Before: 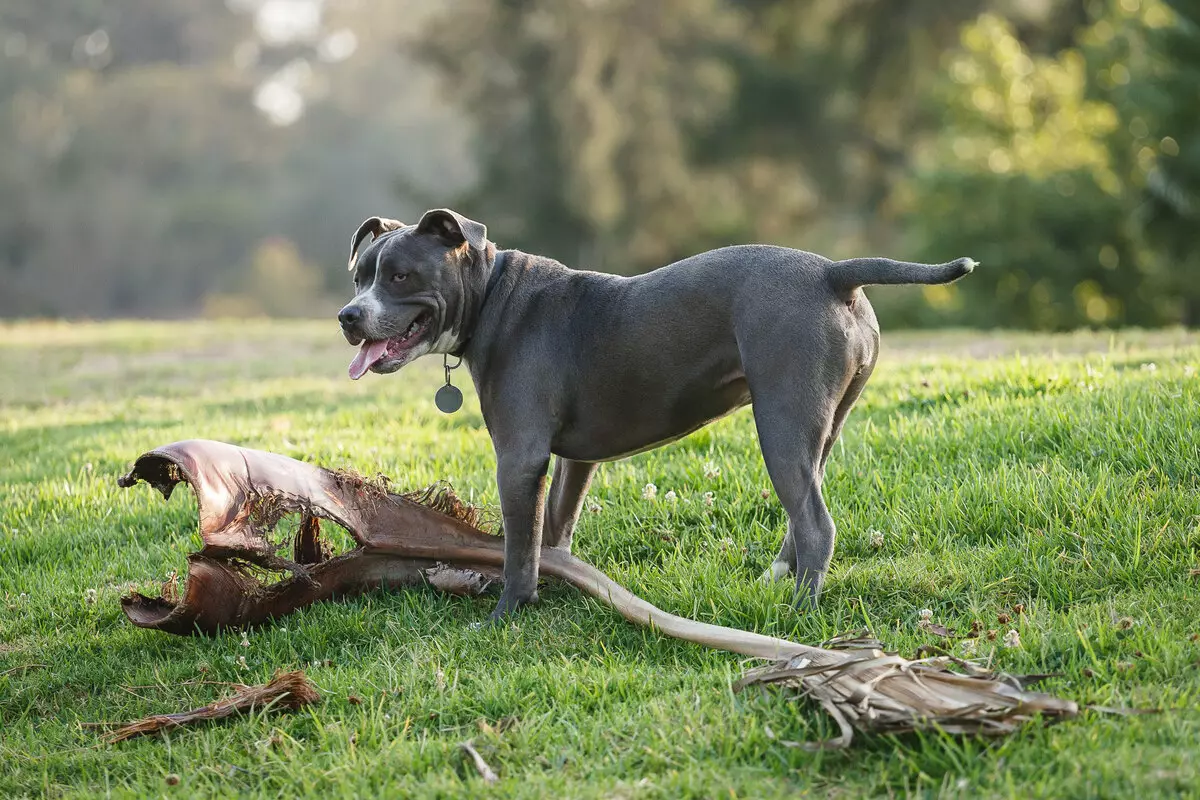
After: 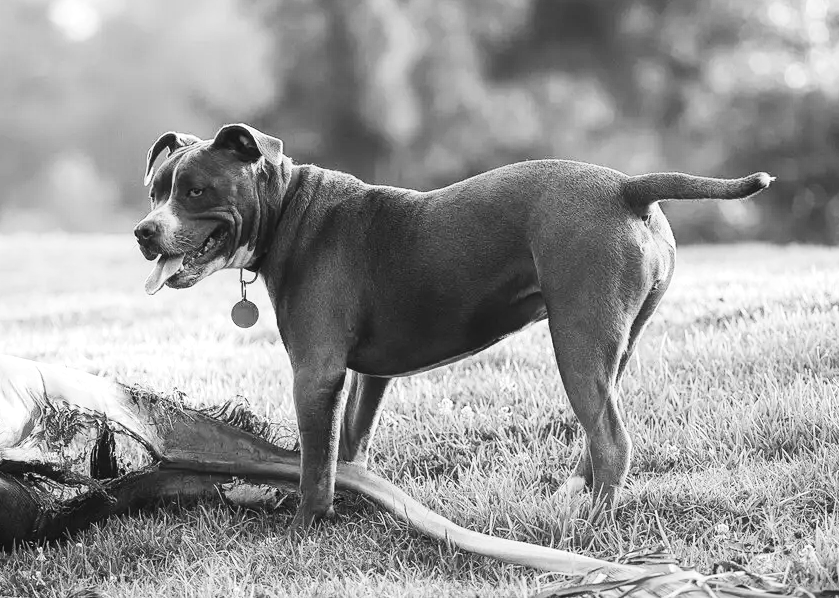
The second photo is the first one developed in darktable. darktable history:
crop and rotate: left 17.046%, top 10.659%, right 12.989%, bottom 14.553%
color correction: highlights a* -10.04, highlights b* -10.37
tone equalizer: on, module defaults
exposure: exposure 0.6 EV, compensate highlight preservation false
white balance: red 0.926, green 1.003, blue 1.133
monochrome: a 32, b 64, size 2.3
contrast brightness saturation: contrast 0.26, brightness 0.02, saturation 0.87
contrast equalizer: y [[0.5, 0.496, 0.435, 0.435, 0.496, 0.5], [0.5 ×6], [0.5 ×6], [0 ×6], [0 ×6]]
